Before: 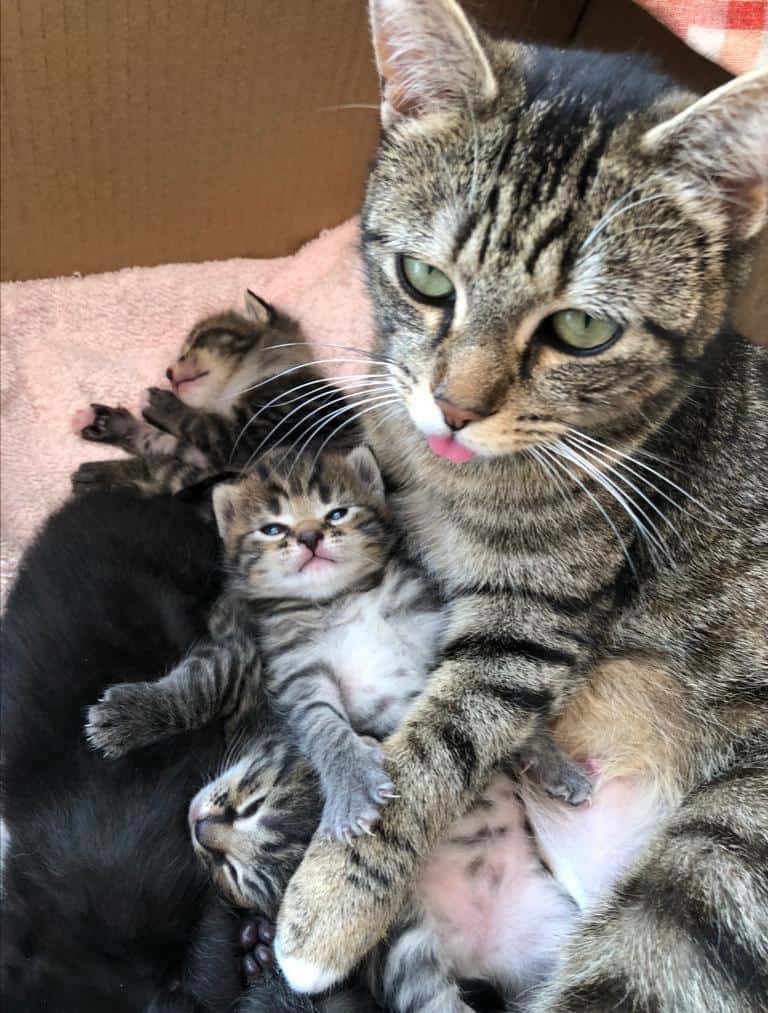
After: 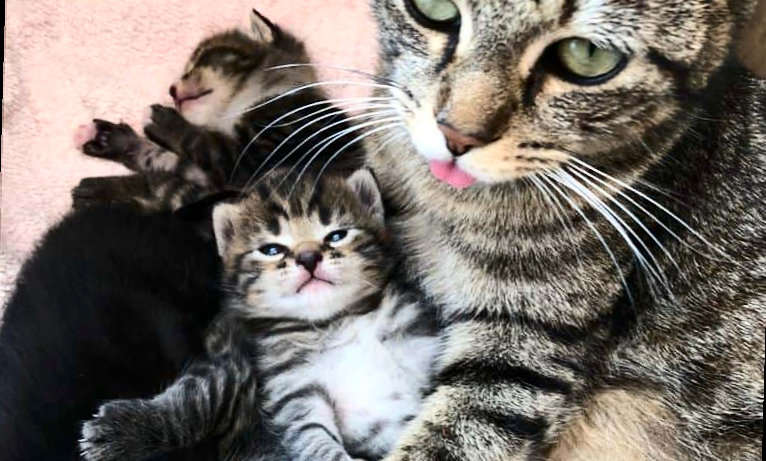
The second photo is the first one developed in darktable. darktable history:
crop and rotate: top 26.056%, bottom 25.543%
rotate and perspective: rotation 1.57°, crop left 0.018, crop right 0.982, crop top 0.039, crop bottom 0.961
contrast brightness saturation: contrast 0.28
